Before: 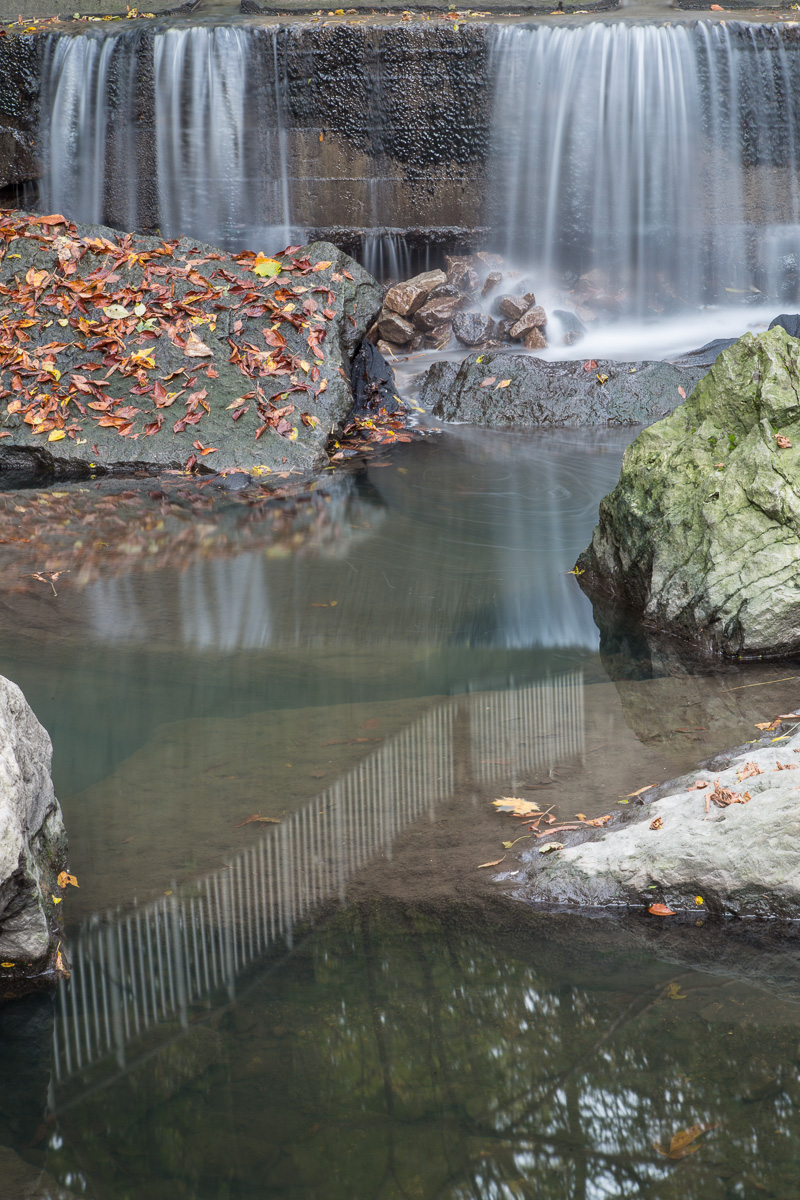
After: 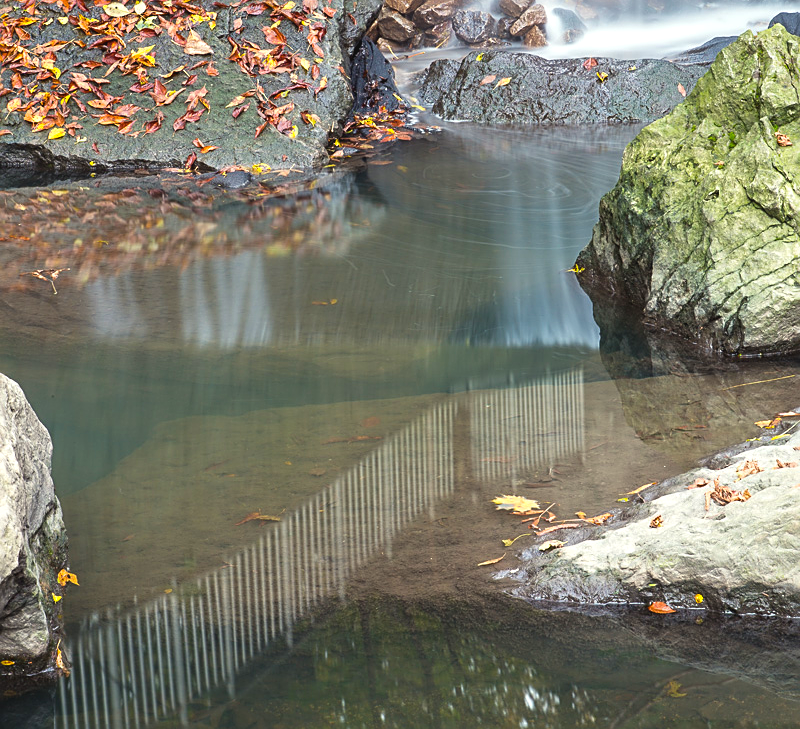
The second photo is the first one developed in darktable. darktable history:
crop and rotate: top 25.222%, bottom 13.989%
sharpen: on, module defaults
exposure: exposure 0.238 EV, compensate highlight preservation false
color balance rgb: highlights gain › luminance 6.465%, highlights gain › chroma 2.6%, highlights gain › hue 89.94°, global offset › luminance 0.498%, linear chroma grading › global chroma 14.553%, perceptual saturation grading › global saturation 8.912%, global vibrance 20%
